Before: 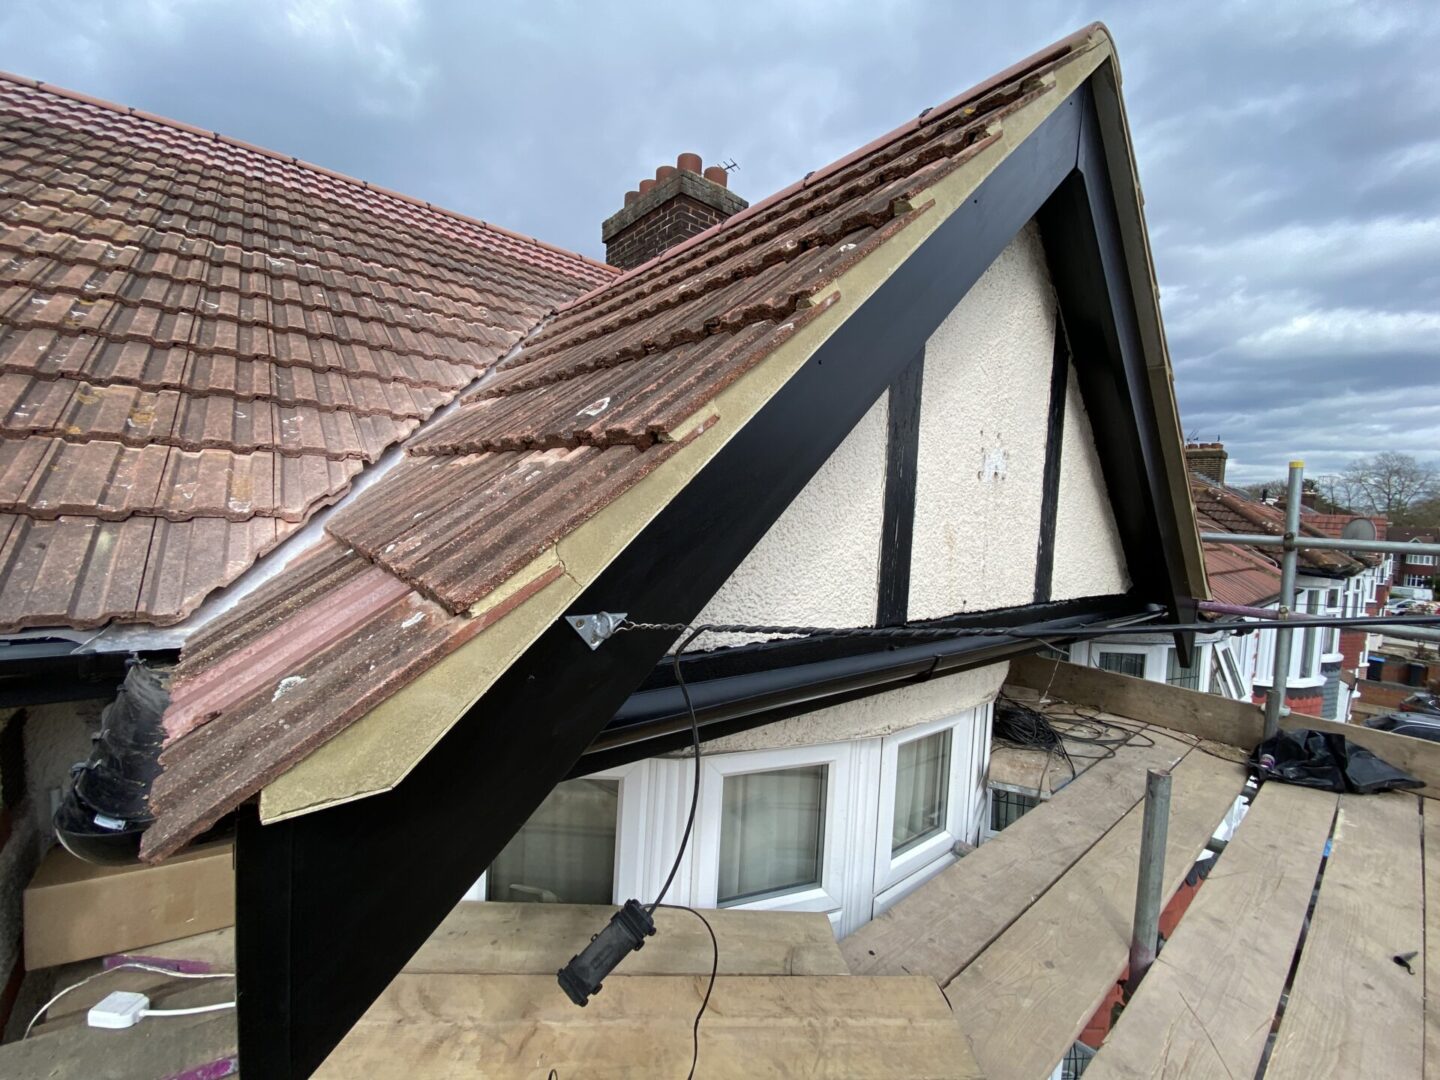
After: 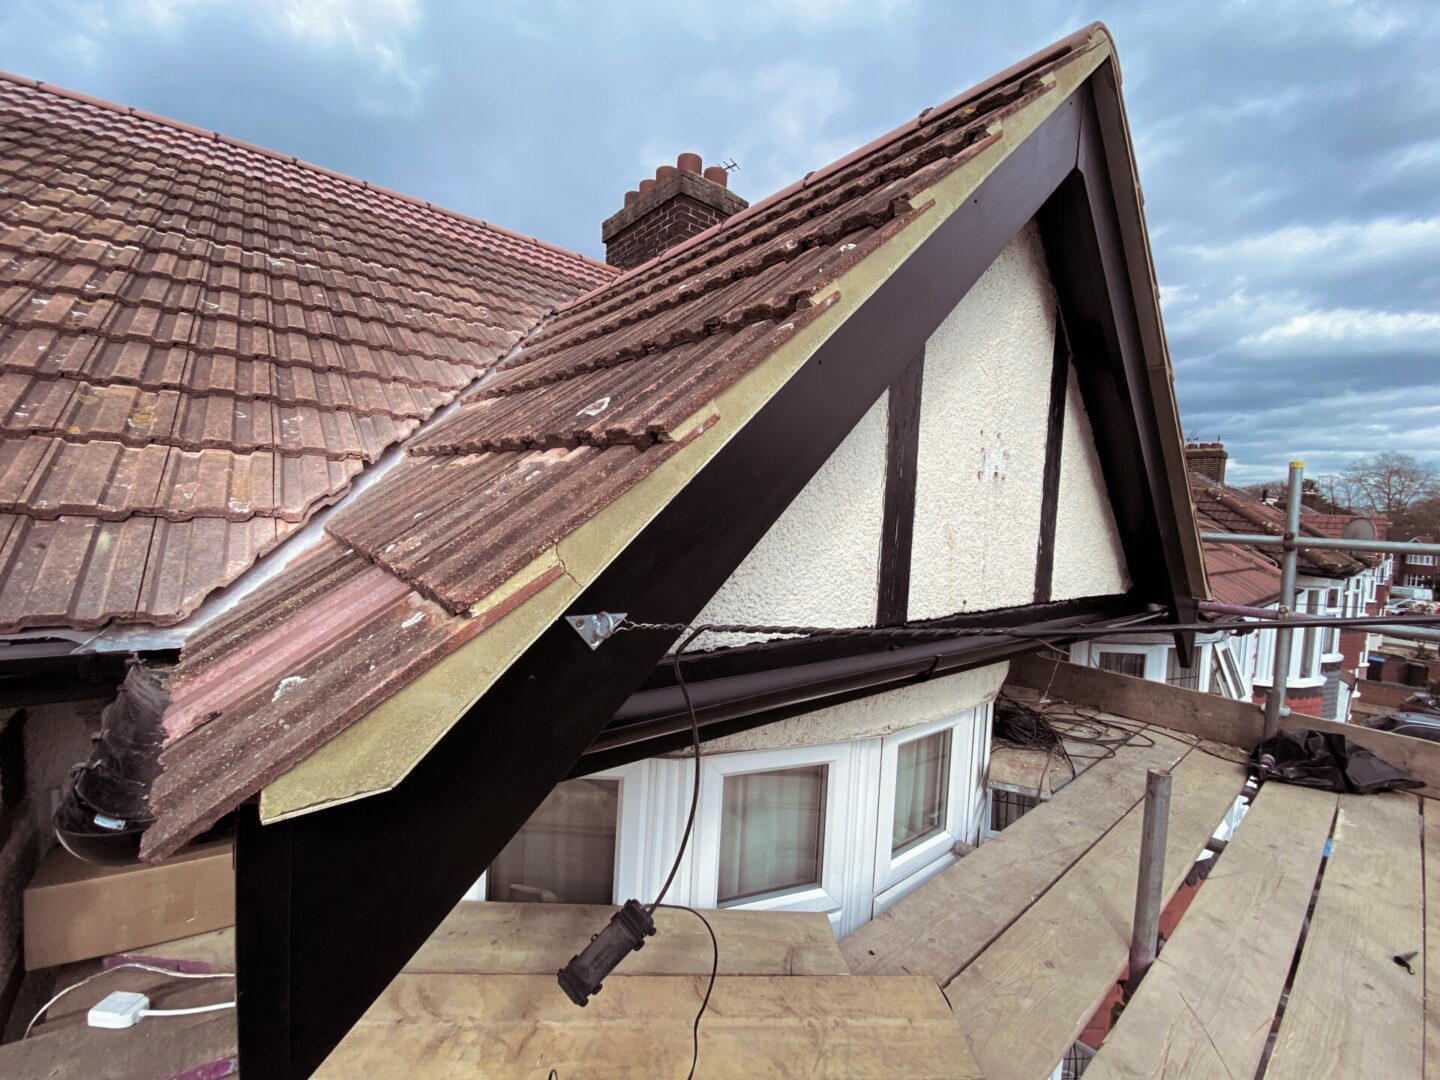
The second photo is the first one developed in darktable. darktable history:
white balance: emerald 1
split-toning: shadows › saturation 0.24, highlights › hue 54°, highlights › saturation 0.24
